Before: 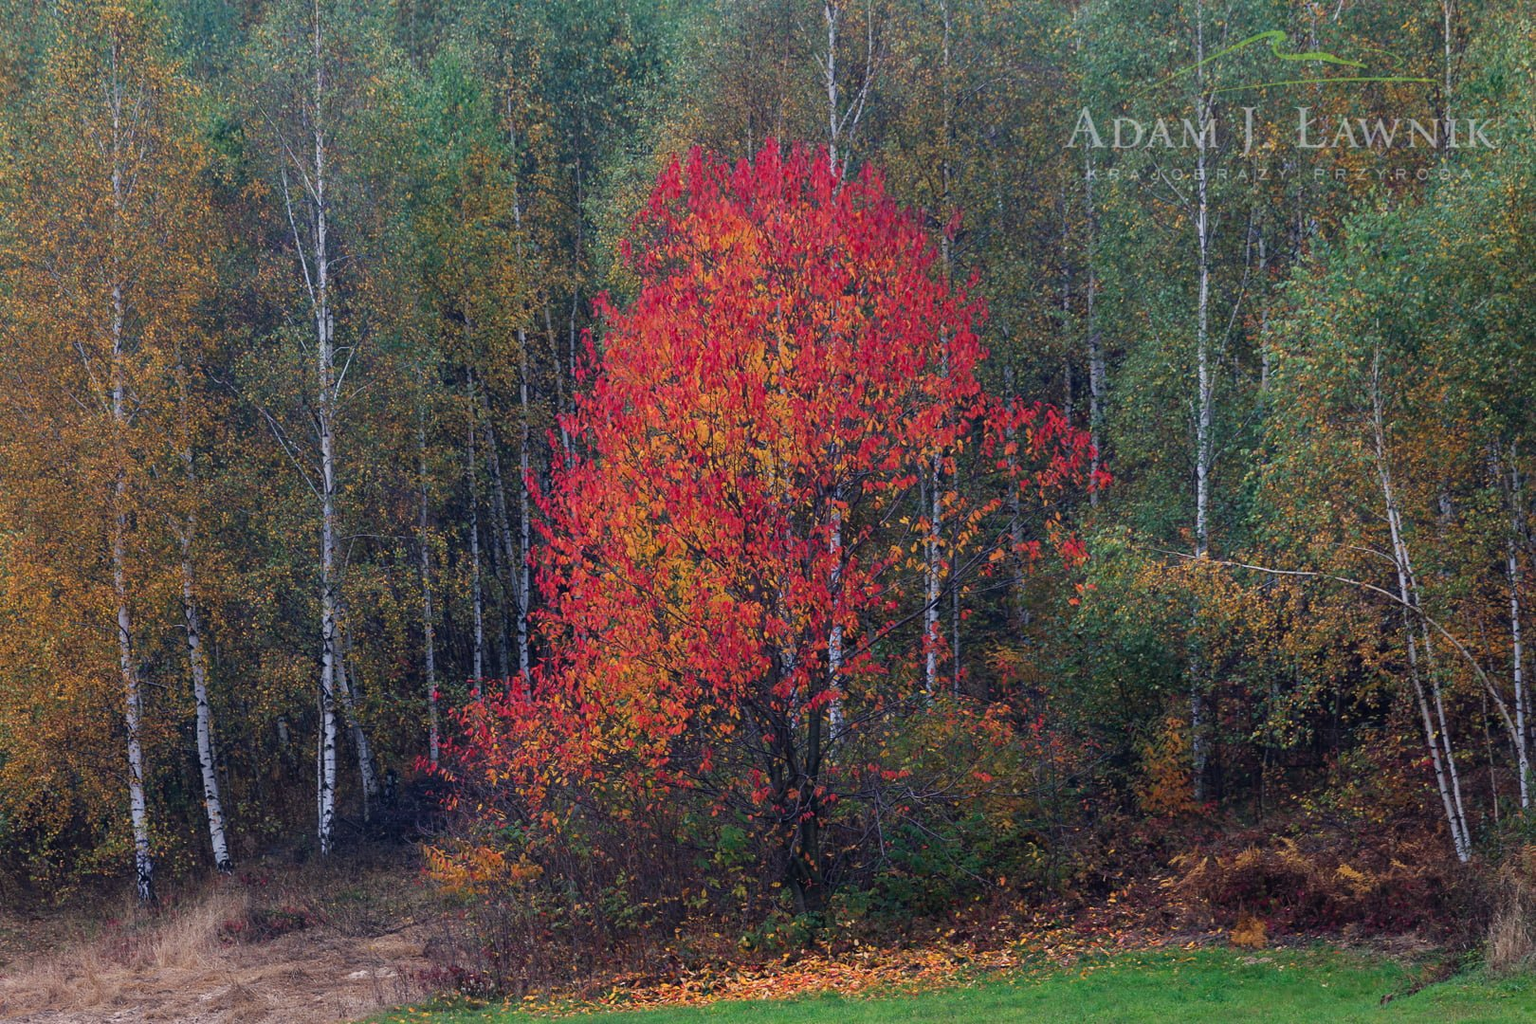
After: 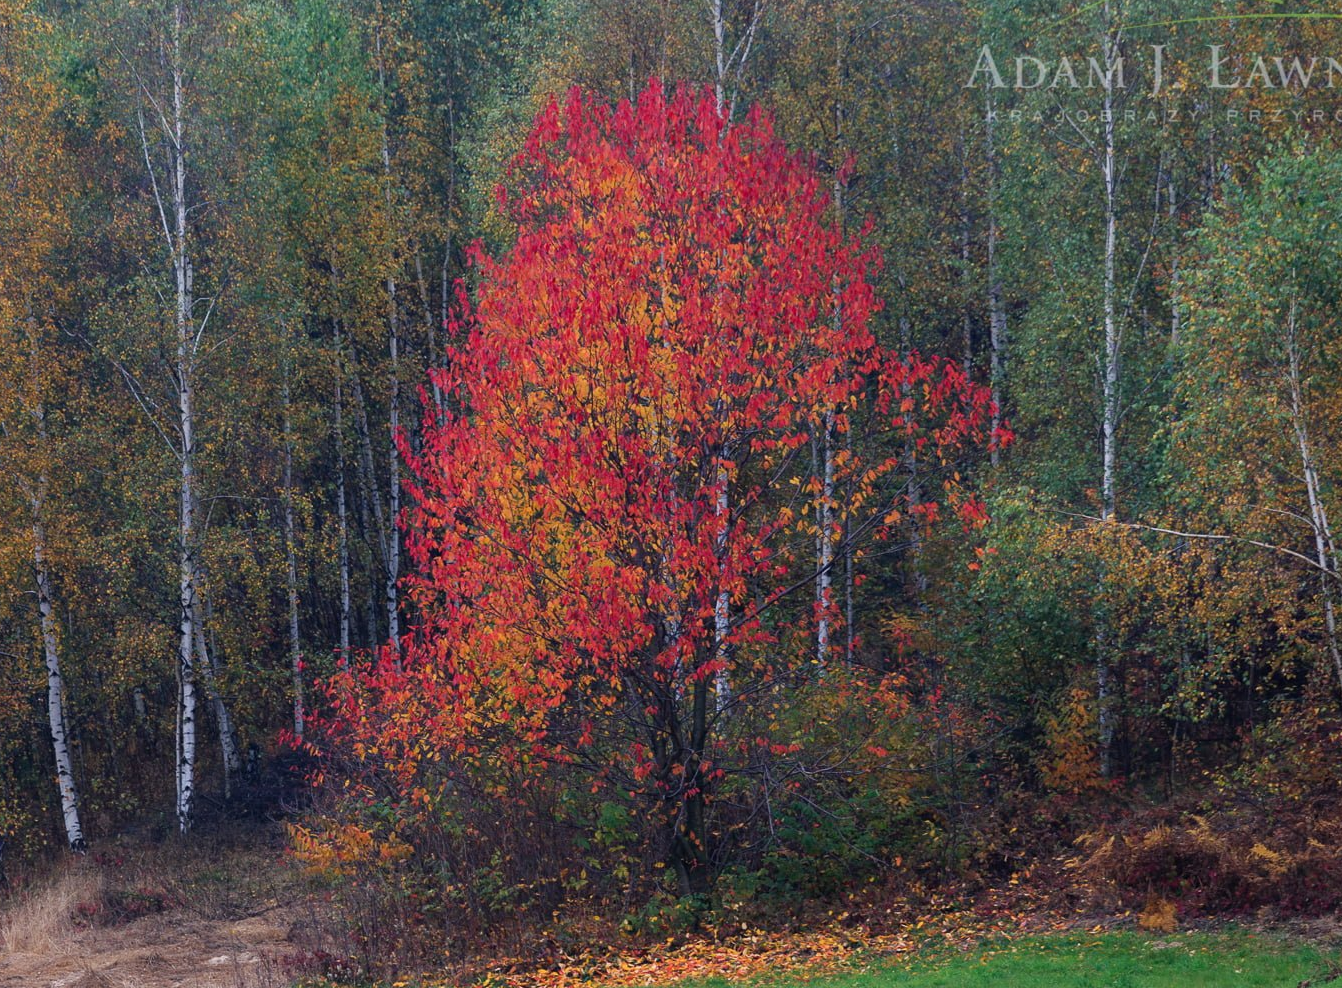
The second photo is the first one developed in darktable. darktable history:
crop: left 9.838%, top 6.324%, right 7.319%, bottom 2.118%
